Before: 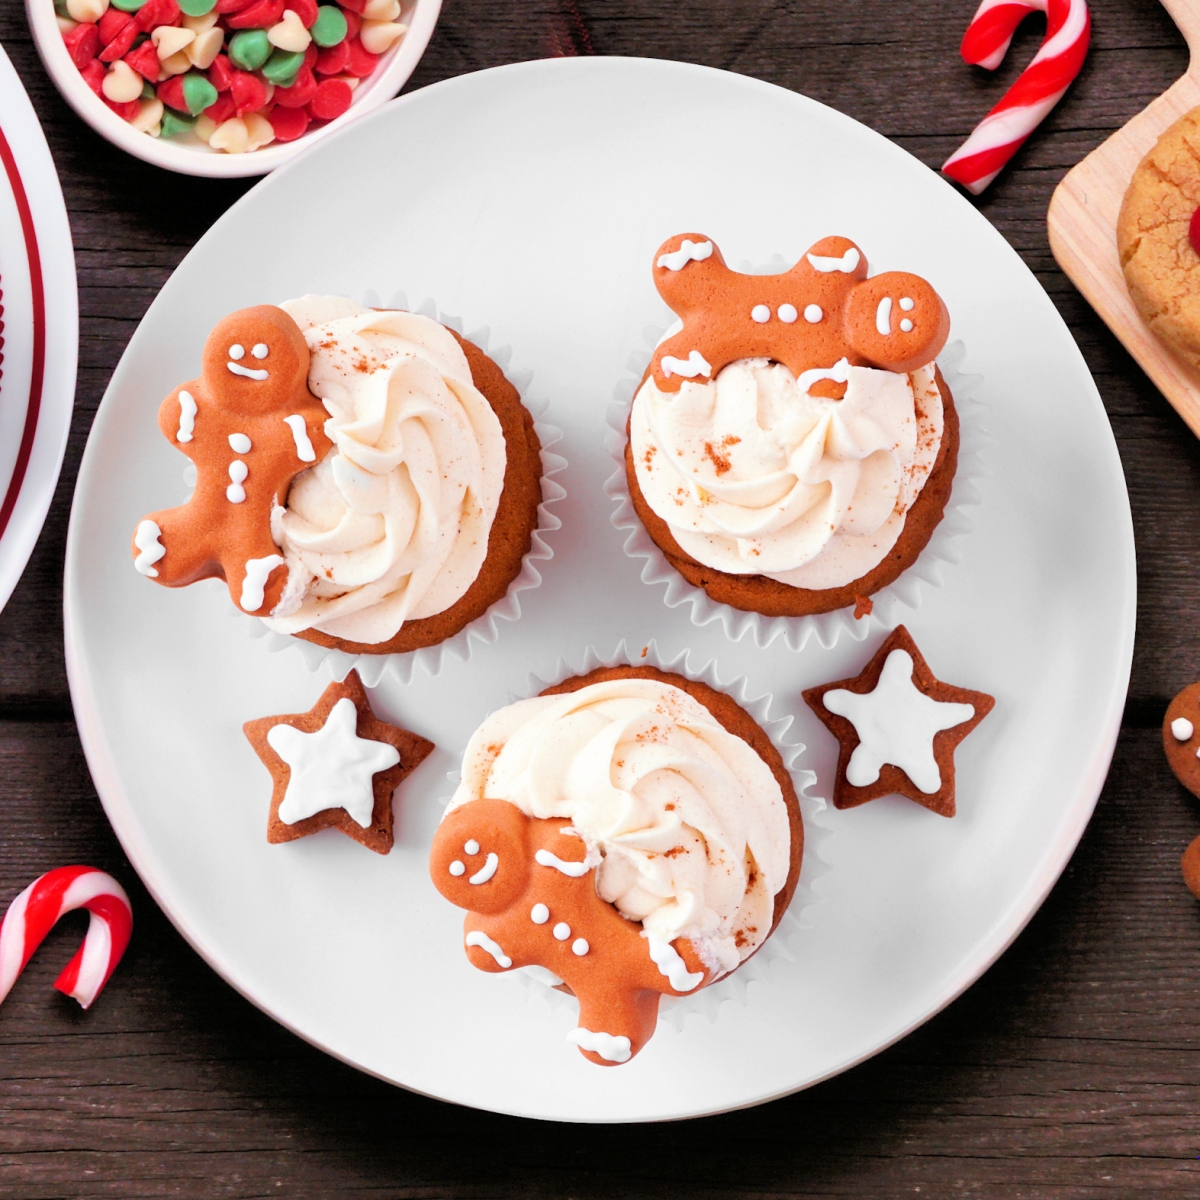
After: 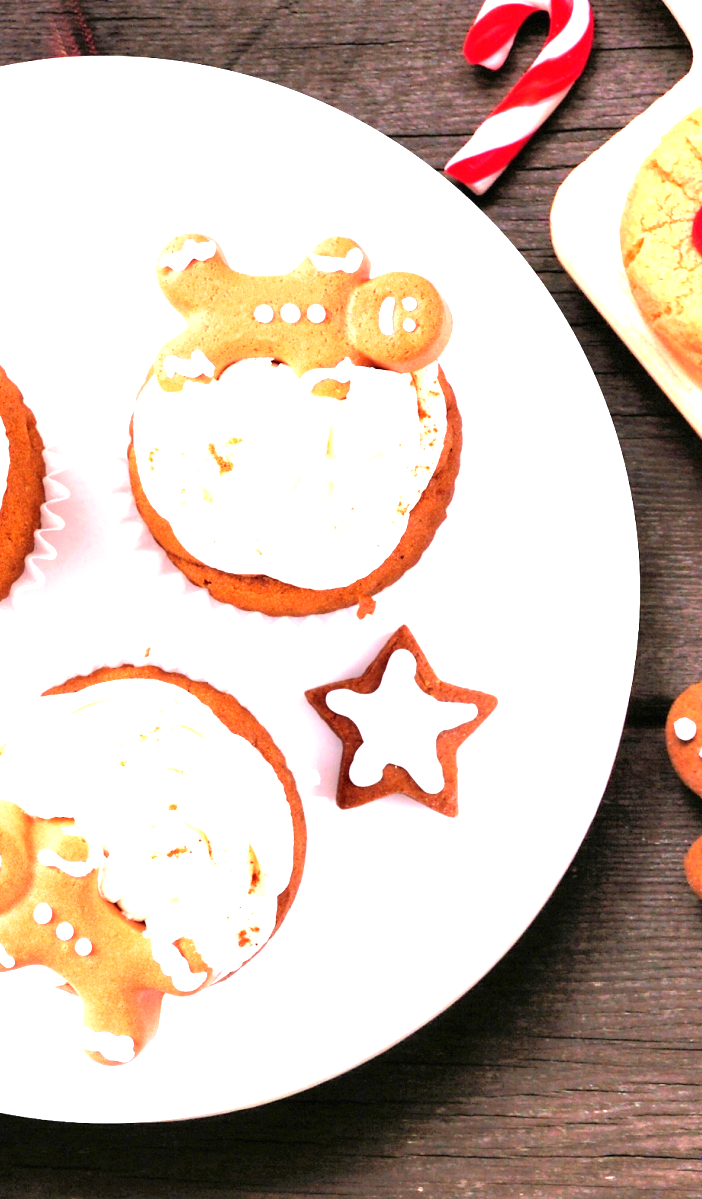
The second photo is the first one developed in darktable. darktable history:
crop: left 41.45%
exposure: black level correction 0, exposure 1.74 EV, compensate highlight preservation false
